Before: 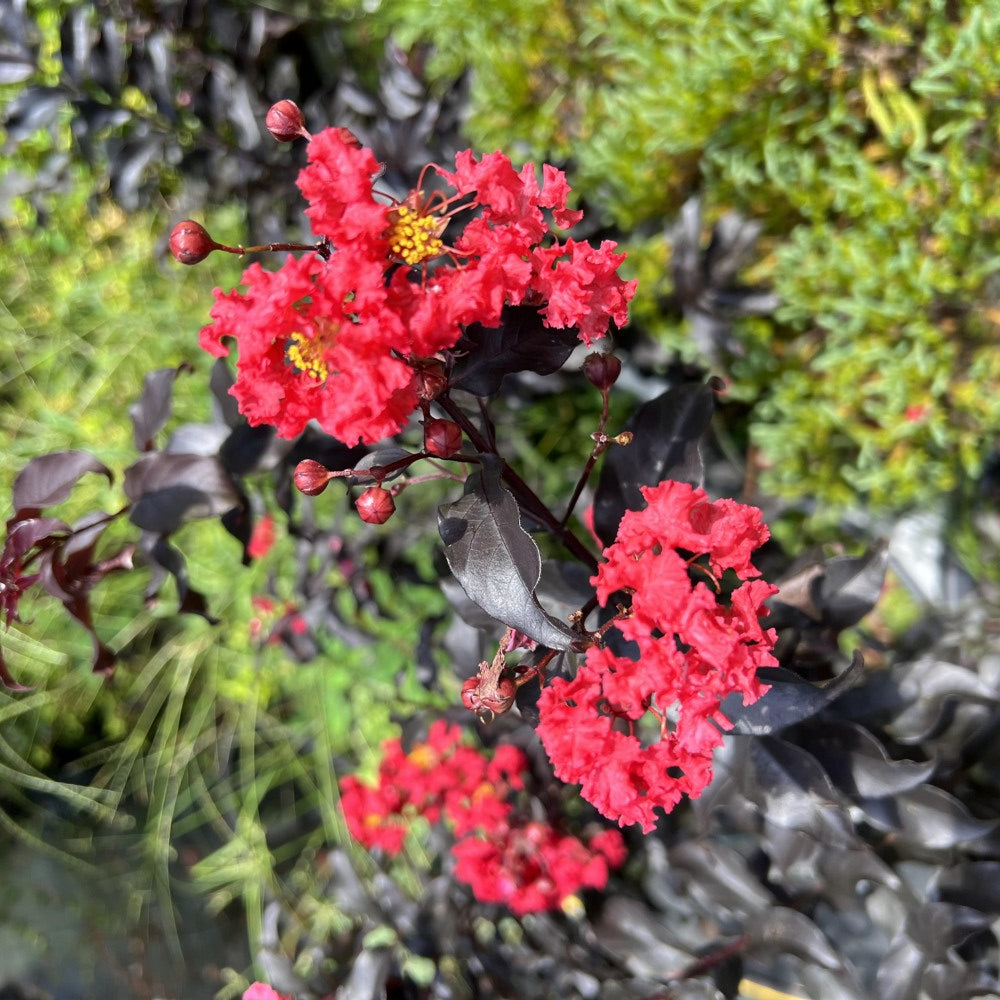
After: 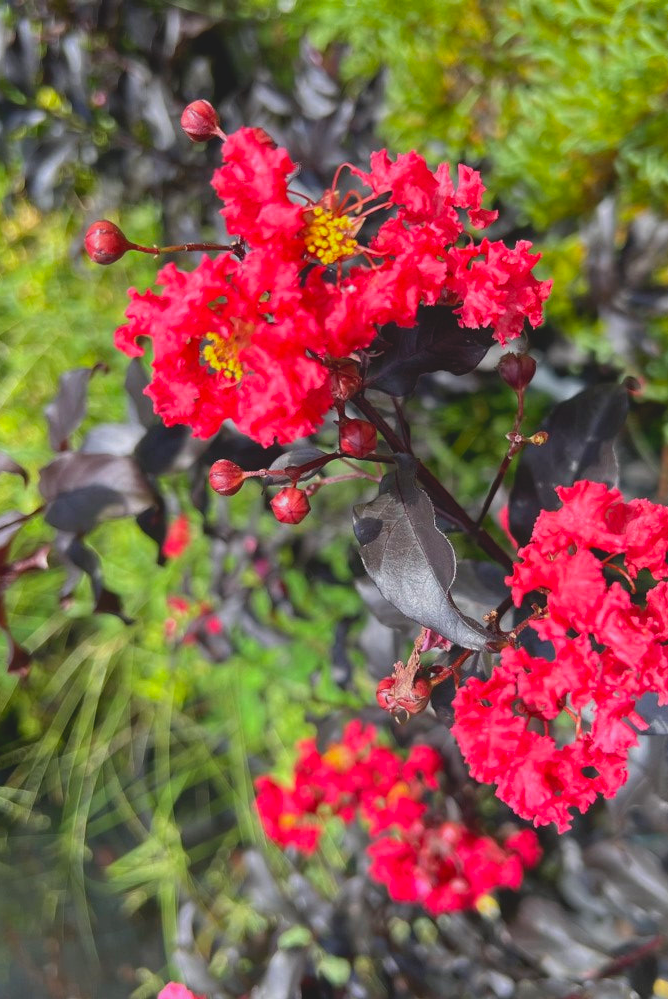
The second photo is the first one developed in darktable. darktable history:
crop and rotate: left 8.533%, right 24.587%
contrast brightness saturation: contrast -0.201, saturation 0.188
